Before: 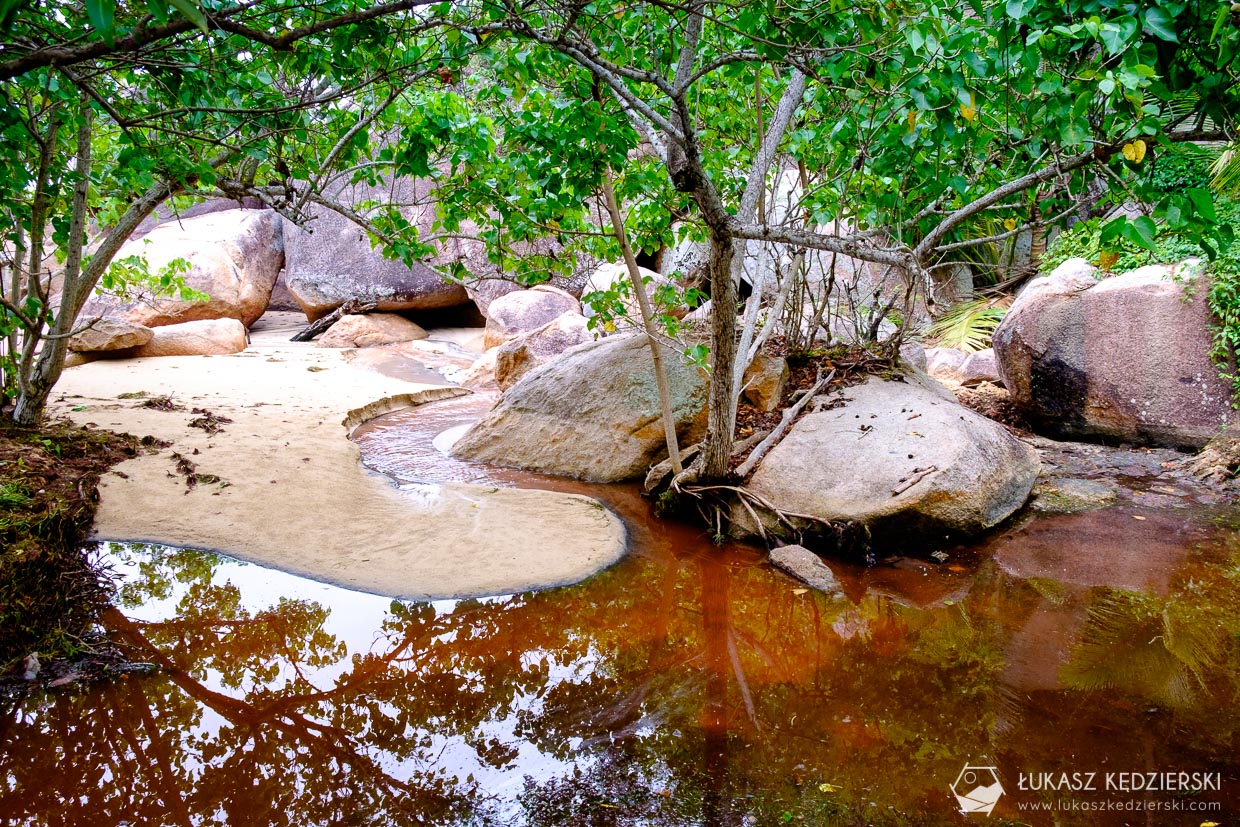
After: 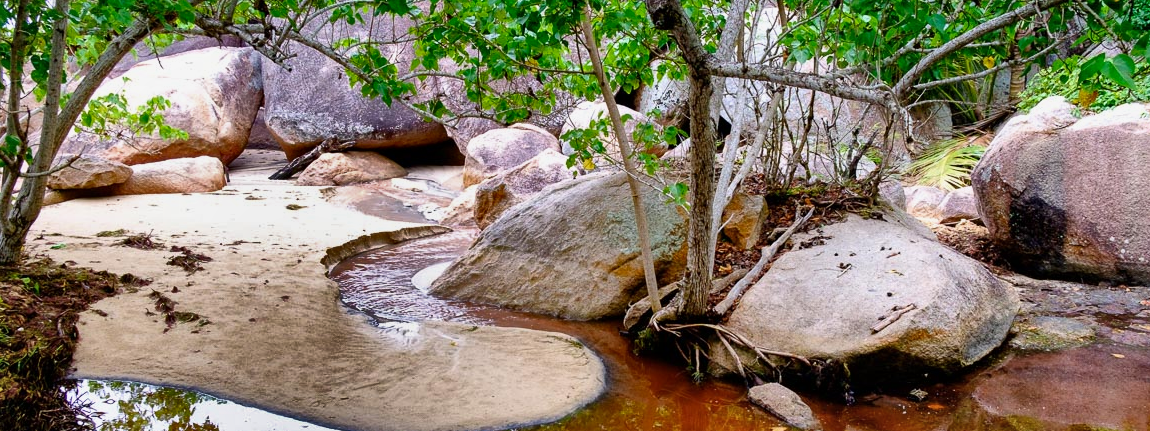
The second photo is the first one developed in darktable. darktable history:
crop: left 1.746%, top 19.633%, right 5.507%, bottom 28.161%
shadows and highlights: radius 124.42, shadows 99.94, white point adjustment -3.07, highlights -99.48, soften with gaussian
